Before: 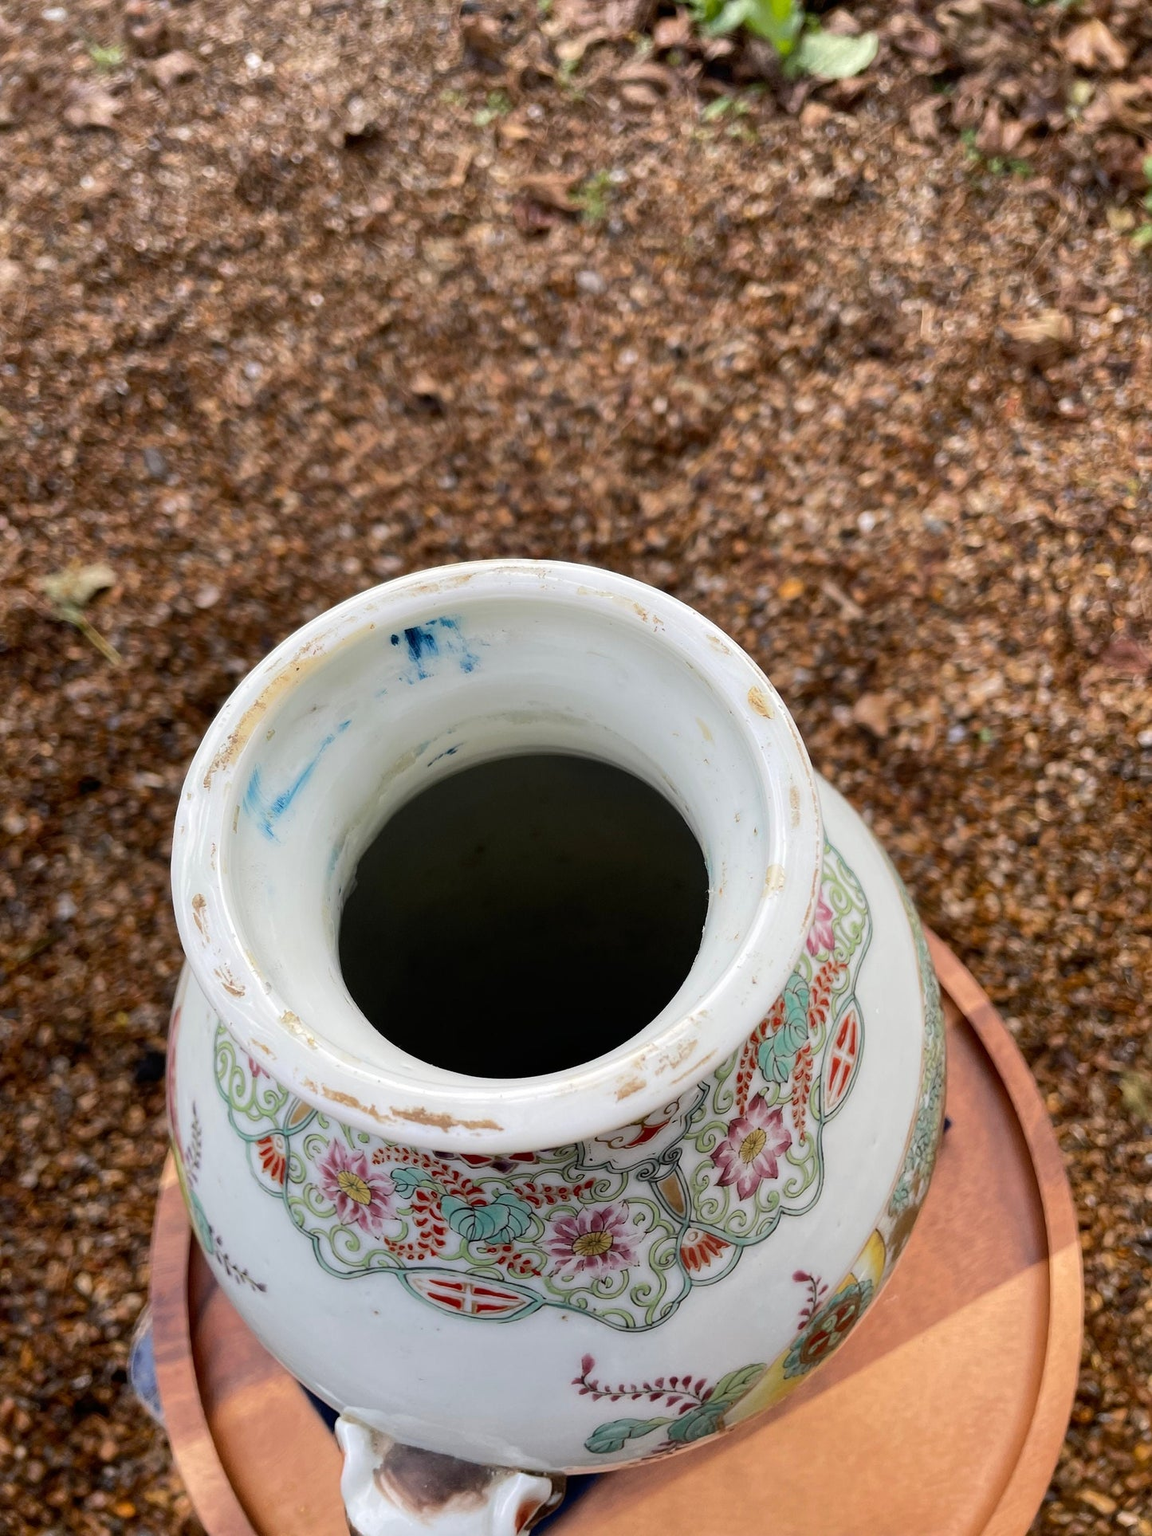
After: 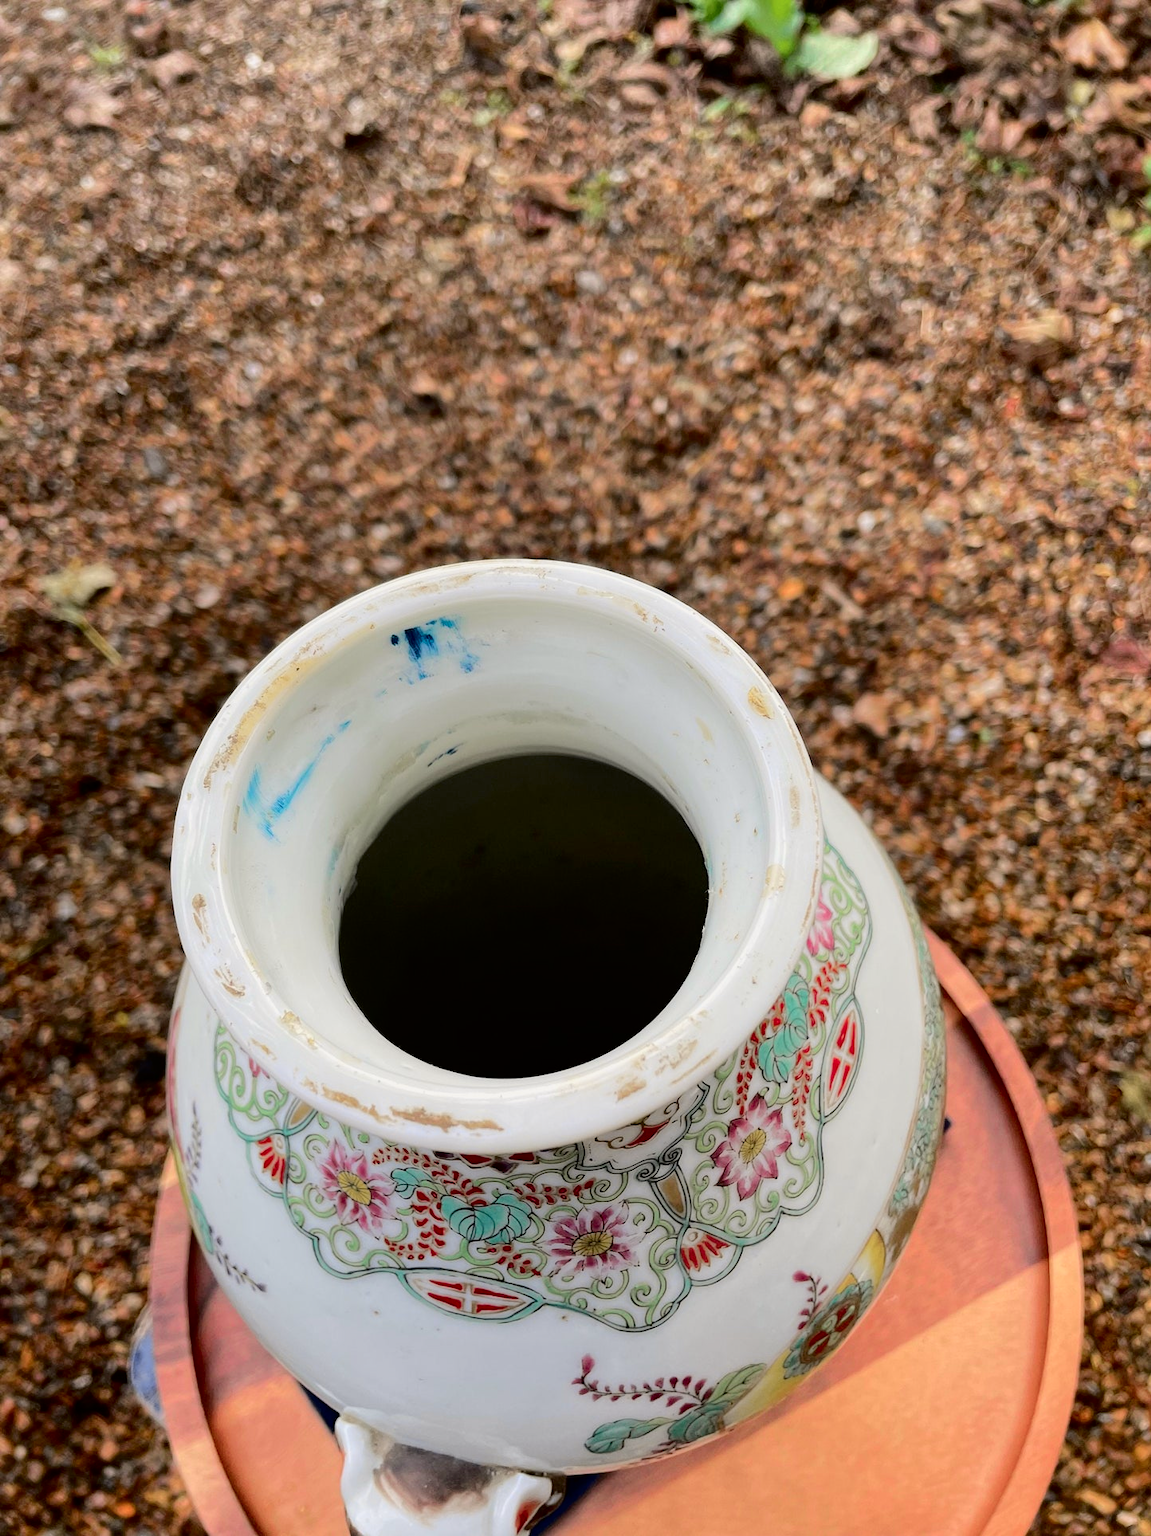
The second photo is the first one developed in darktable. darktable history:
tone curve: curves: ch0 [(0, 0) (0.068, 0.031) (0.175, 0.139) (0.32, 0.345) (0.495, 0.544) (0.748, 0.762) (0.993, 0.954)]; ch1 [(0, 0) (0.294, 0.184) (0.34, 0.303) (0.371, 0.344) (0.441, 0.408) (0.477, 0.474) (0.499, 0.5) (0.529, 0.523) (0.677, 0.762) (1, 1)]; ch2 [(0, 0) (0.431, 0.419) (0.495, 0.502) (0.524, 0.534) (0.557, 0.56) (0.634, 0.654) (0.728, 0.722) (1, 1)], color space Lab, independent channels, preserve colors none
